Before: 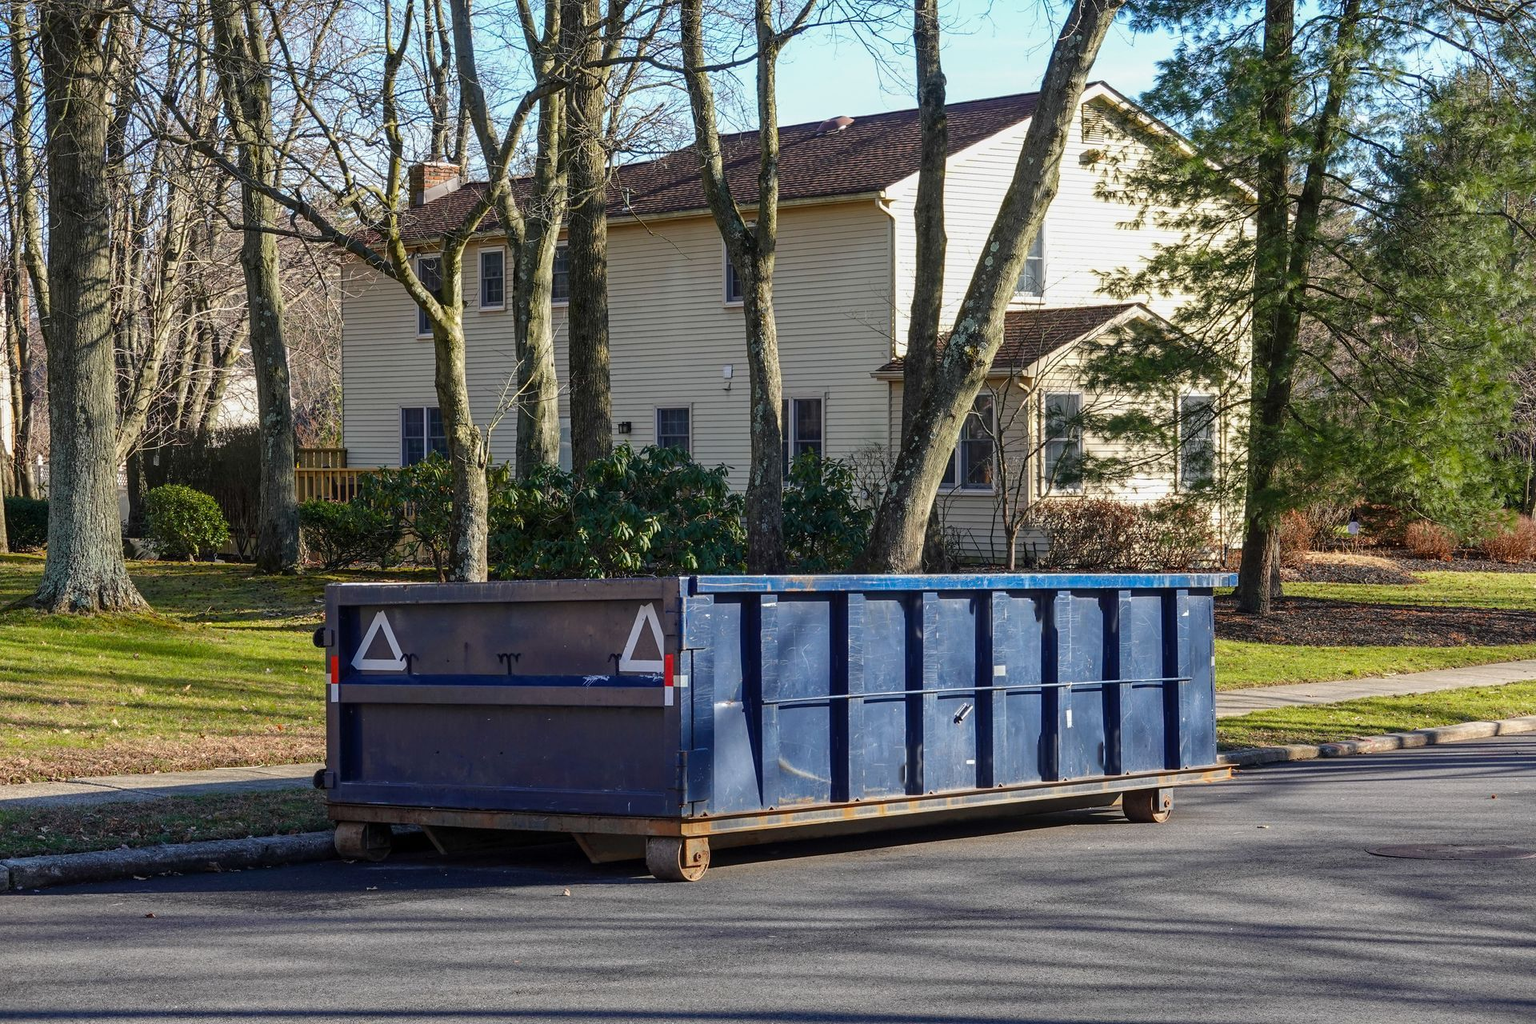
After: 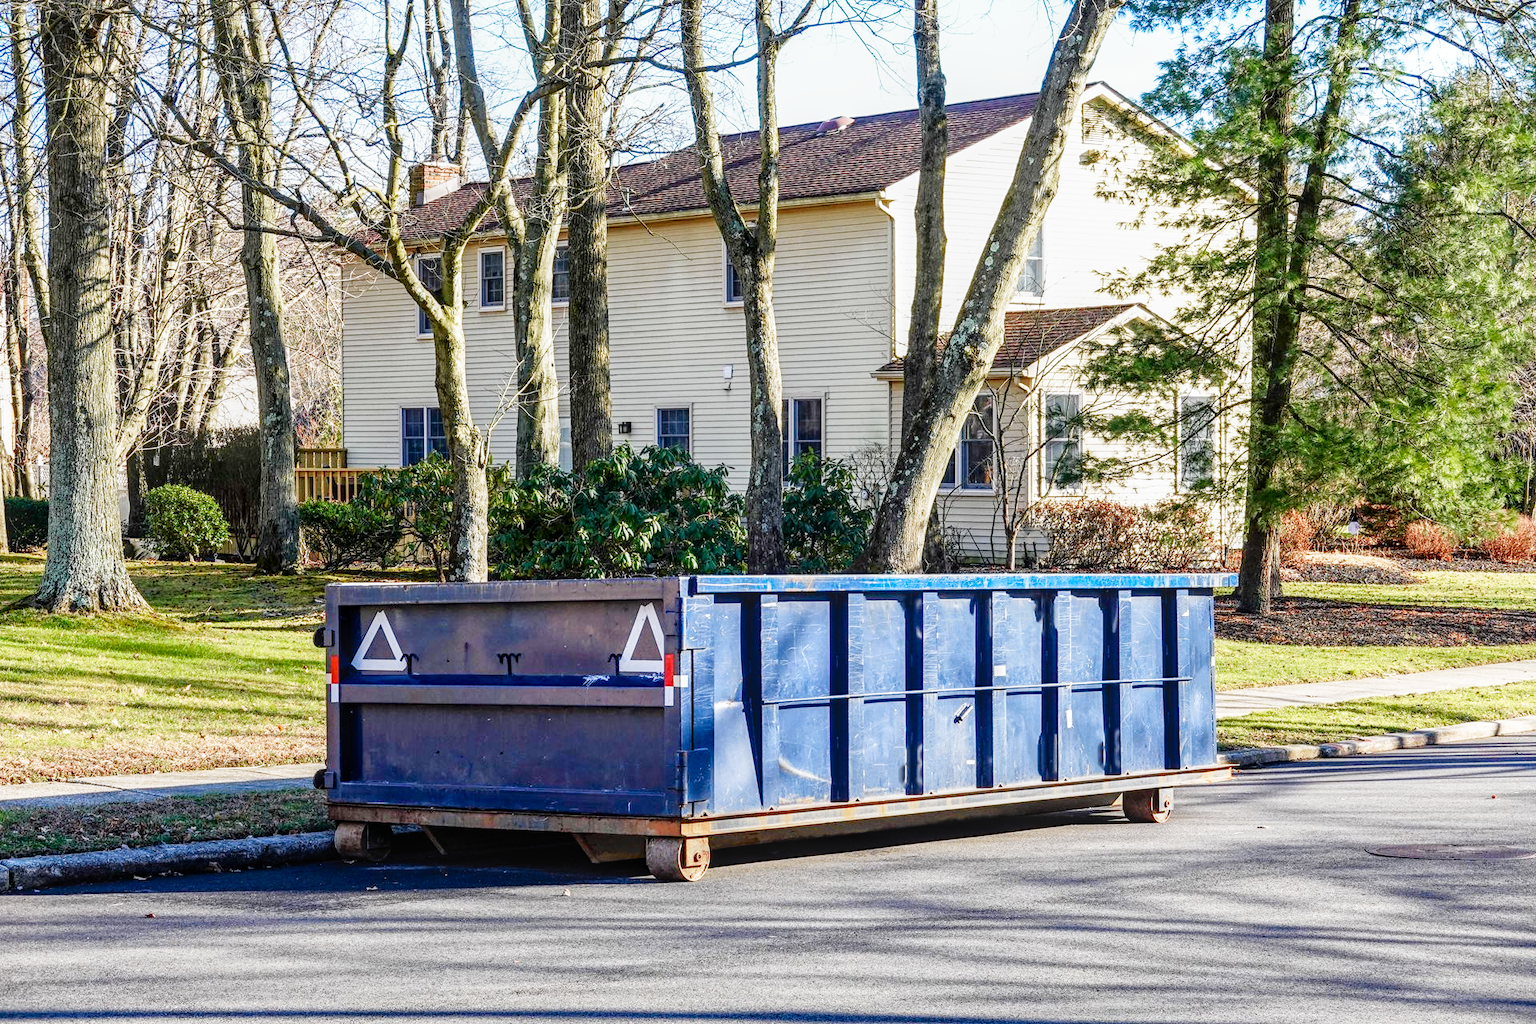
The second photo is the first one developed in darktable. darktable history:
exposure: black level correction 0, exposure 1.2 EV, compensate highlight preservation false
filmic rgb: black relative exposure -7.65 EV, white relative exposure 4.56 EV, hardness 3.61, preserve chrominance no, color science v4 (2020), type of noise poissonian
local contrast: on, module defaults
tone curve: curves: ch0 [(0, 0.01) (0.037, 0.032) (0.131, 0.108) (0.275, 0.286) (0.483, 0.517) (0.61, 0.661) (0.697, 0.768) (0.797, 0.876) (0.888, 0.952) (0.997, 0.995)]; ch1 [(0, 0) (0.312, 0.262) (0.425, 0.402) (0.5, 0.5) (0.527, 0.532) (0.556, 0.585) (0.683, 0.706) (0.746, 0.77) (1, 1)]; ch2 [(0, 0) (0.223, 0.185) (0.333, 0.284) (0.432, 0.4) (0.502, 0.502) (0.525, 0.527) (0.545, 0.564) (0.587, 0.613) (0.636, 0.654) (0.711, 0.729) (0.845, 0.855) (0.998, 0.977)], color space Lab, independent channels, preserve colors none
